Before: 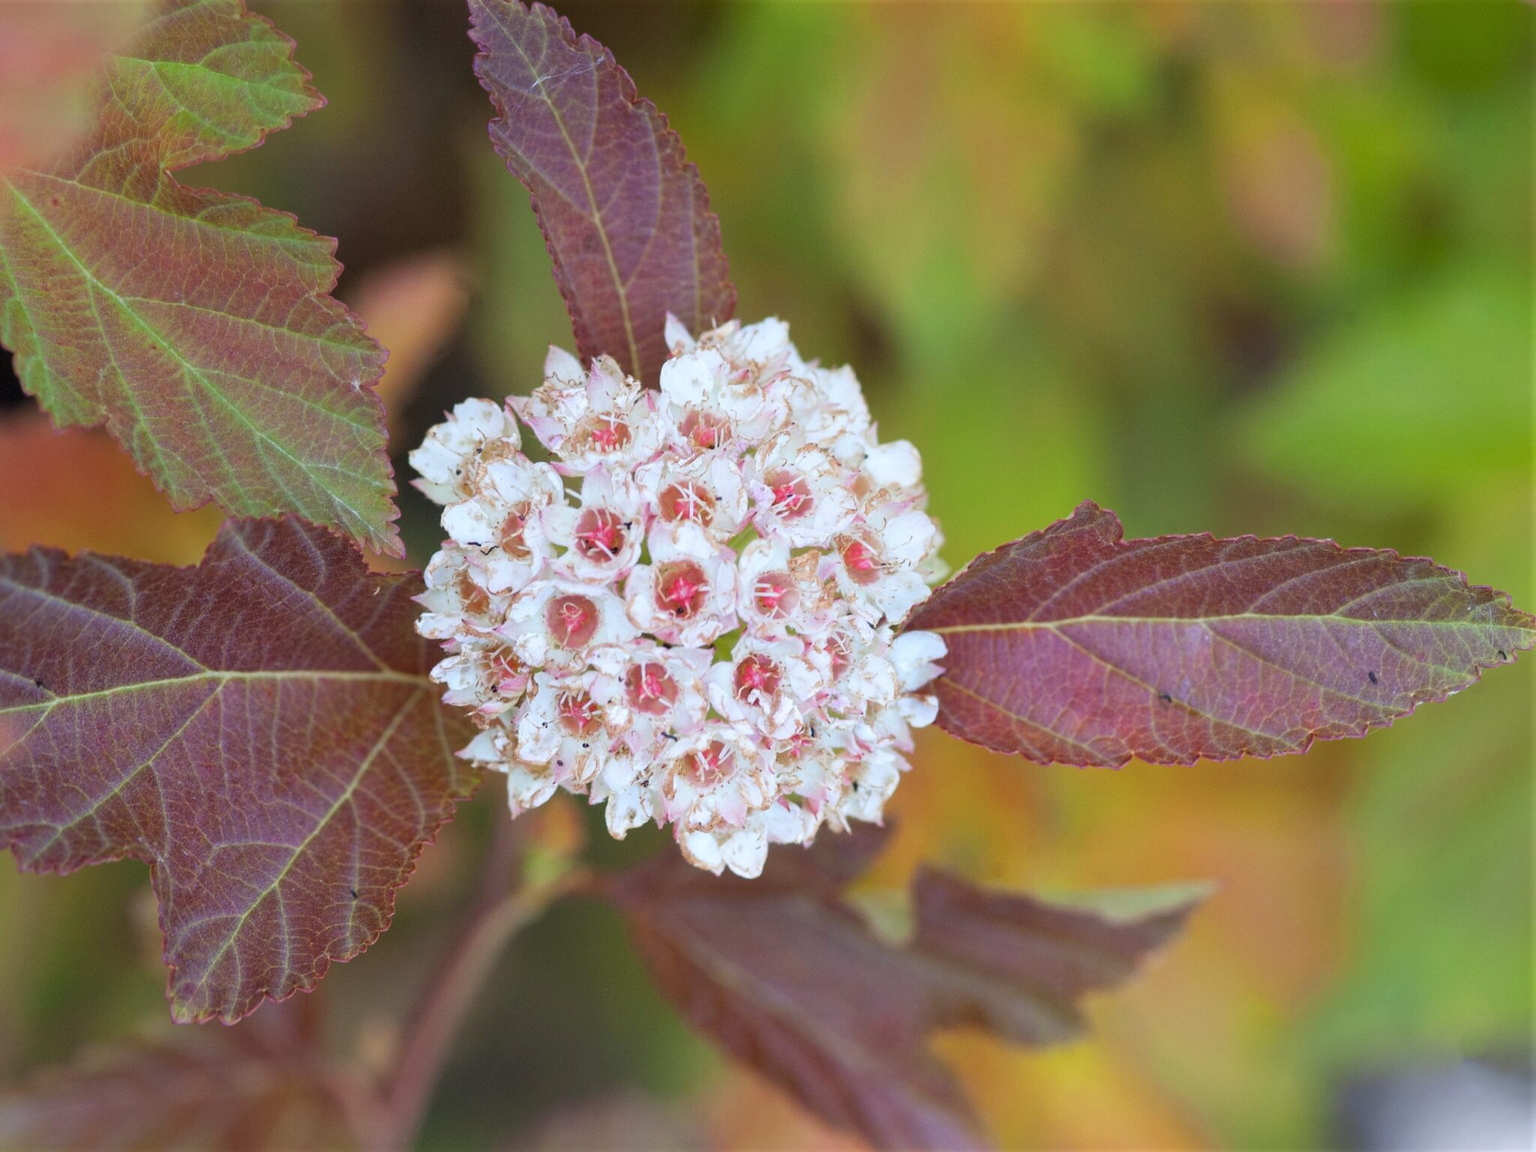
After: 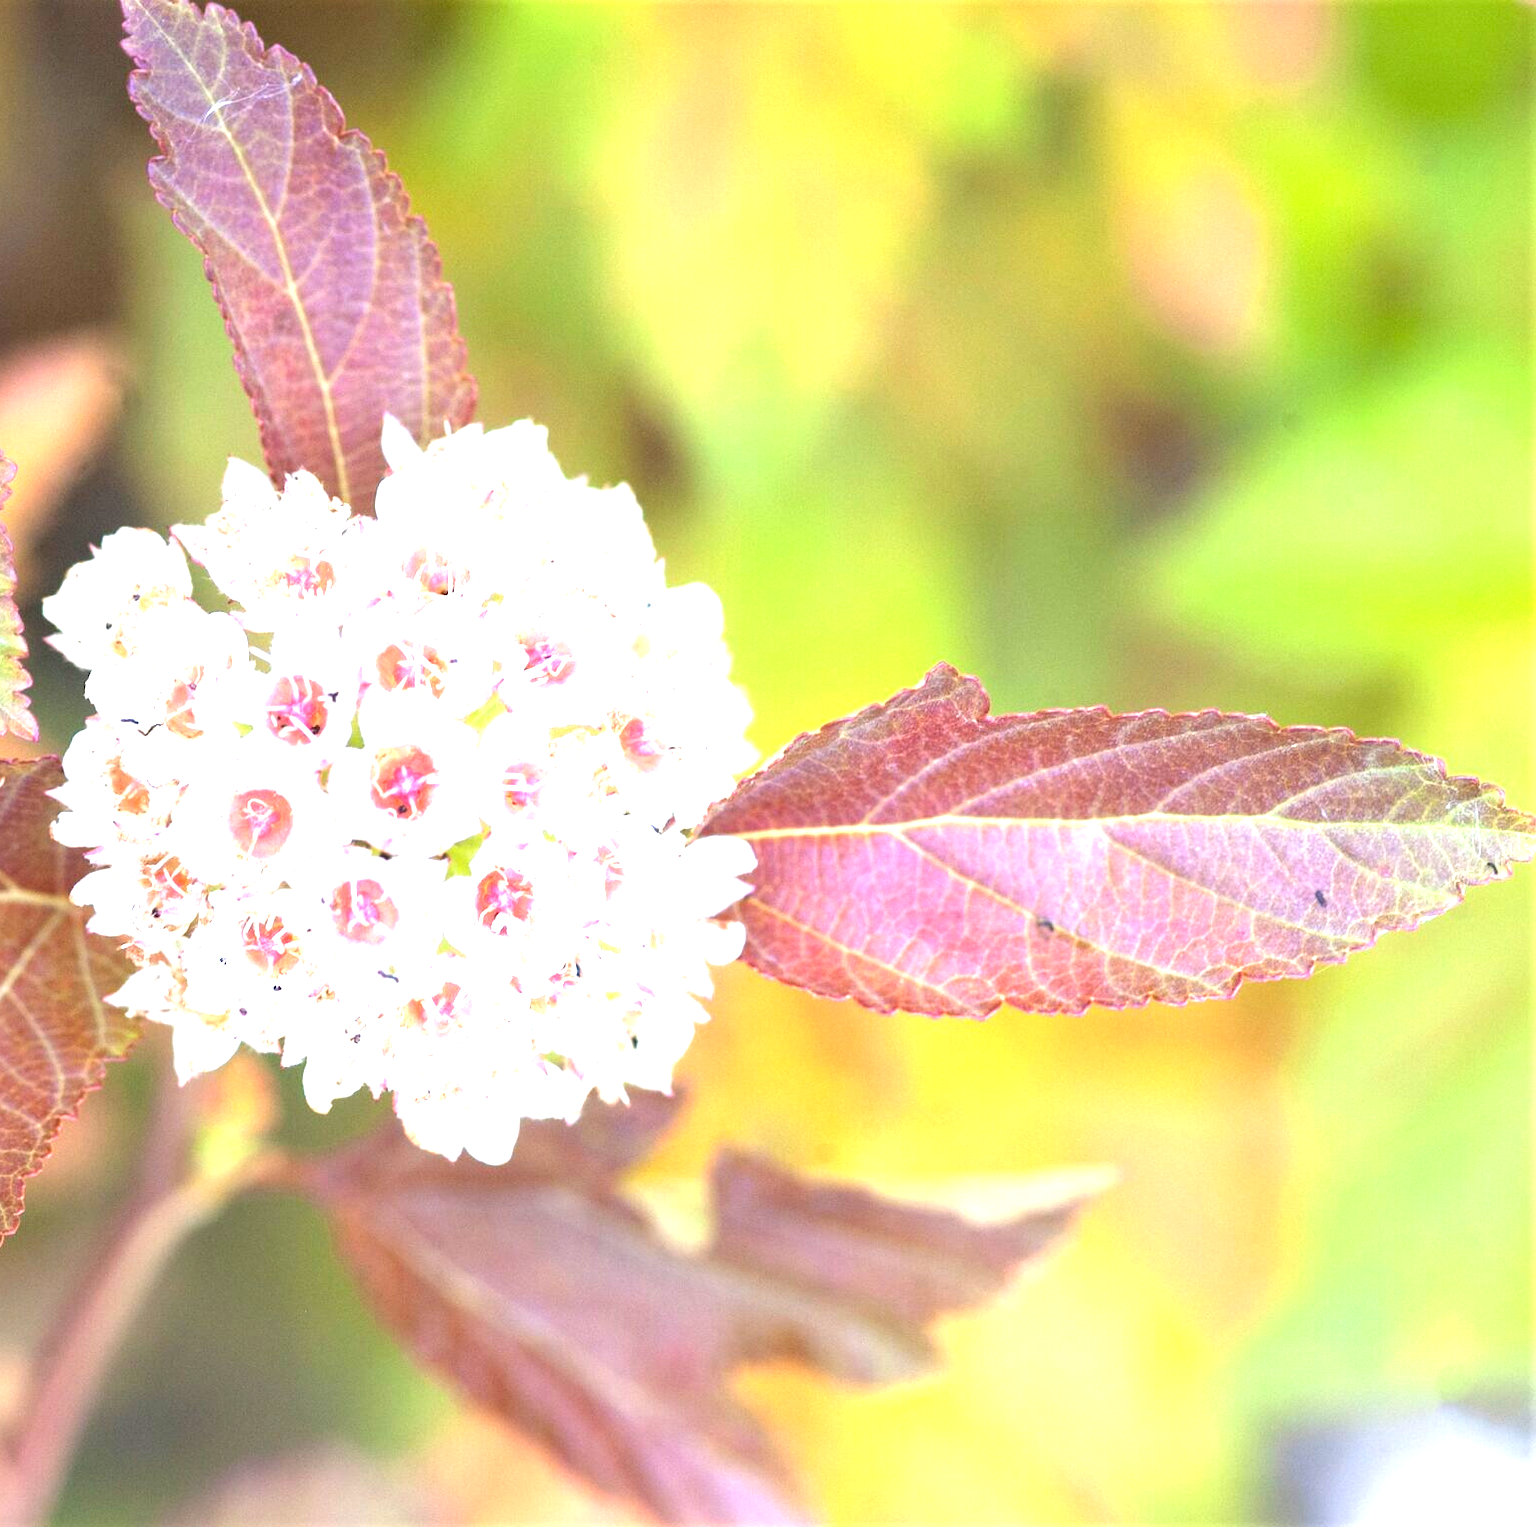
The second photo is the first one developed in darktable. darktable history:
crop and rotate: left 24.53%
exposure: black level correction 0, exposure 1.892 EV, compensate highlight preservation false
